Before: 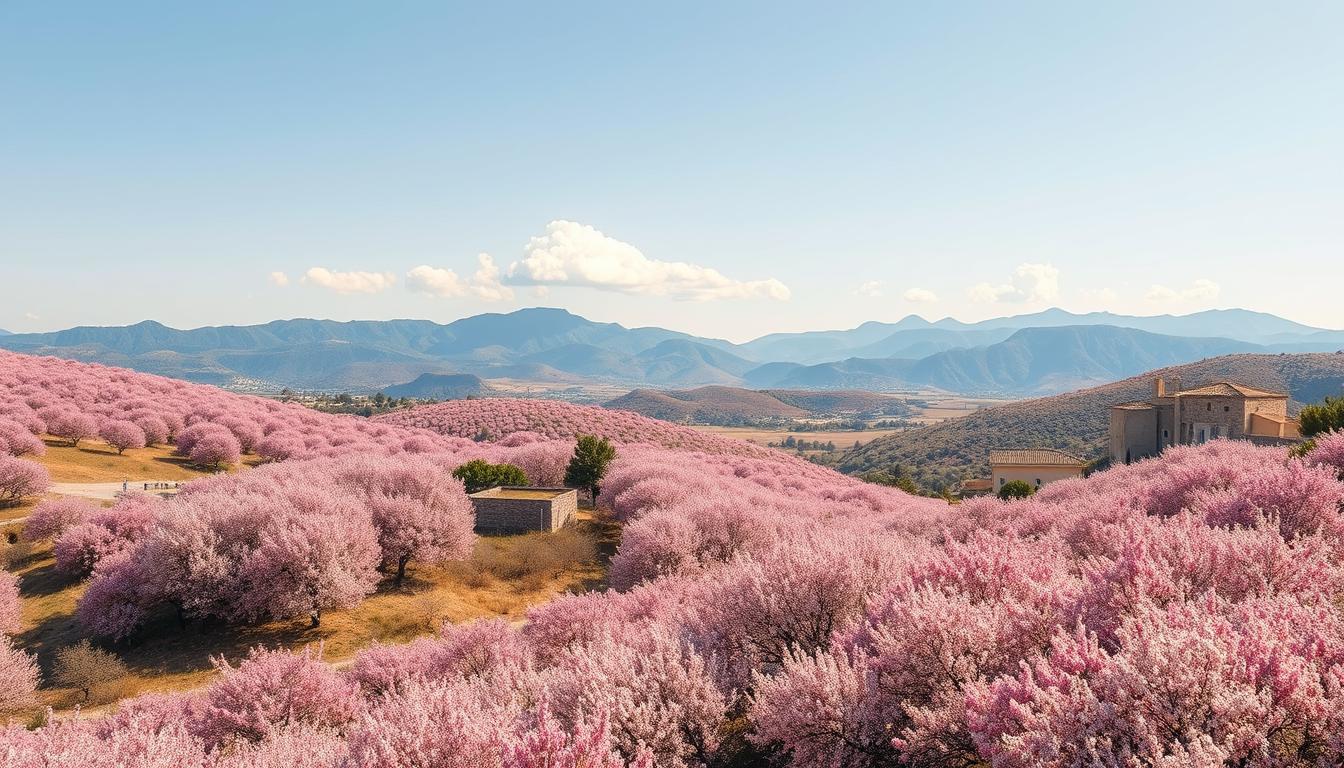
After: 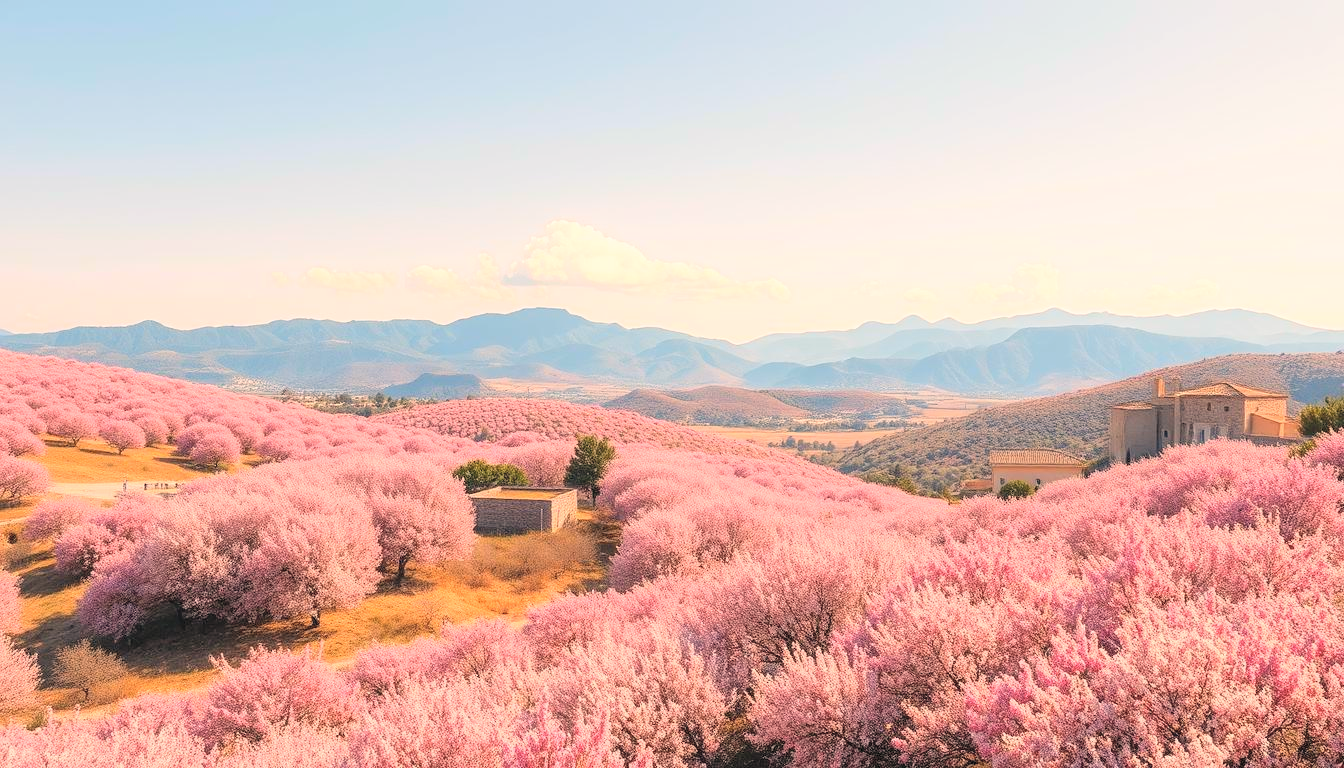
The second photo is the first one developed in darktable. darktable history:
white balance: red 1.127, blue 0.943
contrast brightness saturation: contrast 0.1, brightness 0.3, saturation 0.14
